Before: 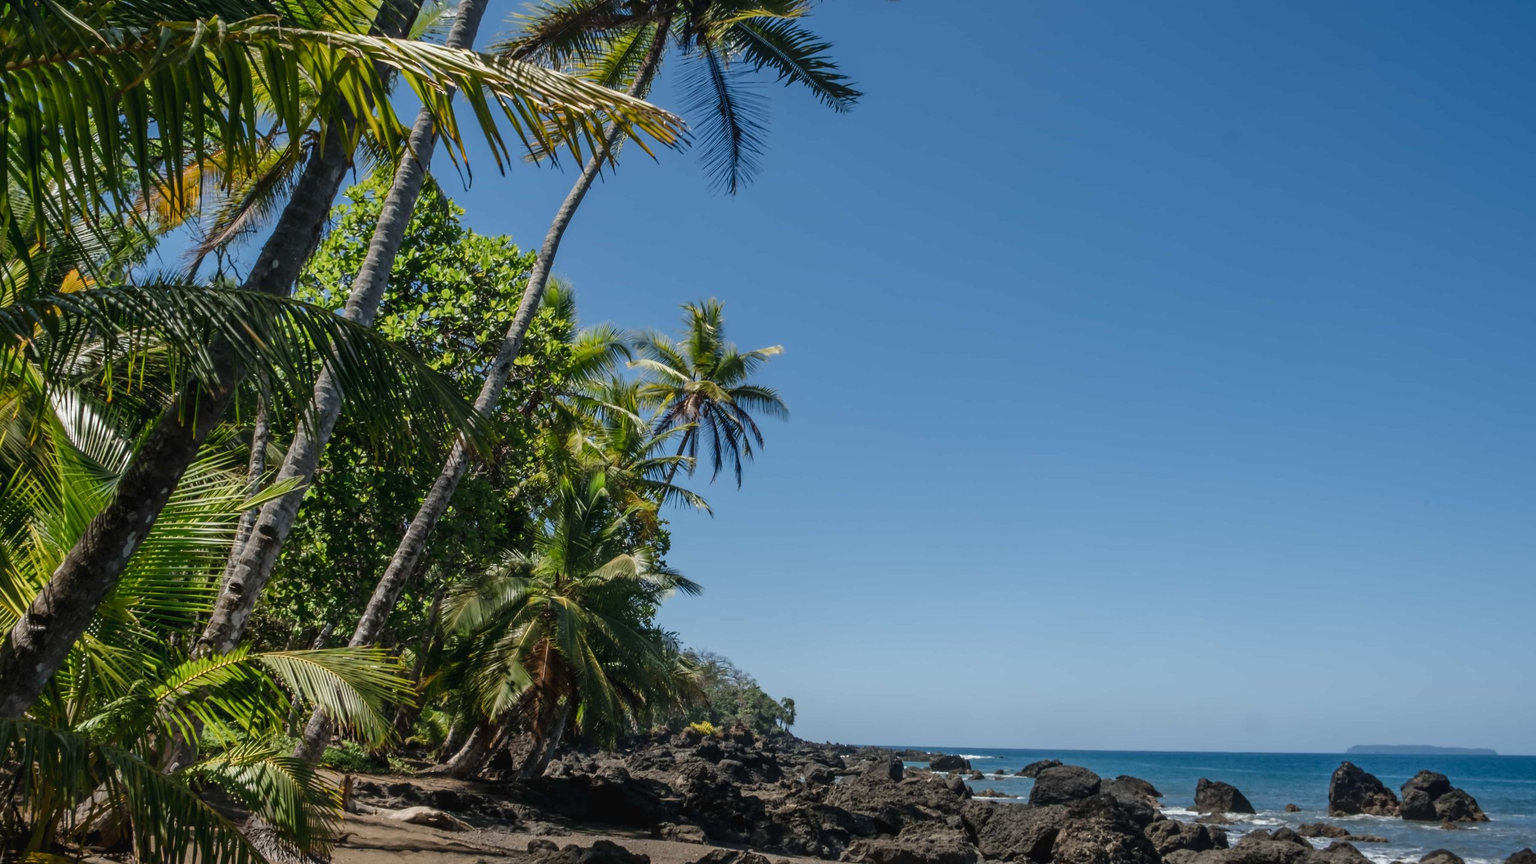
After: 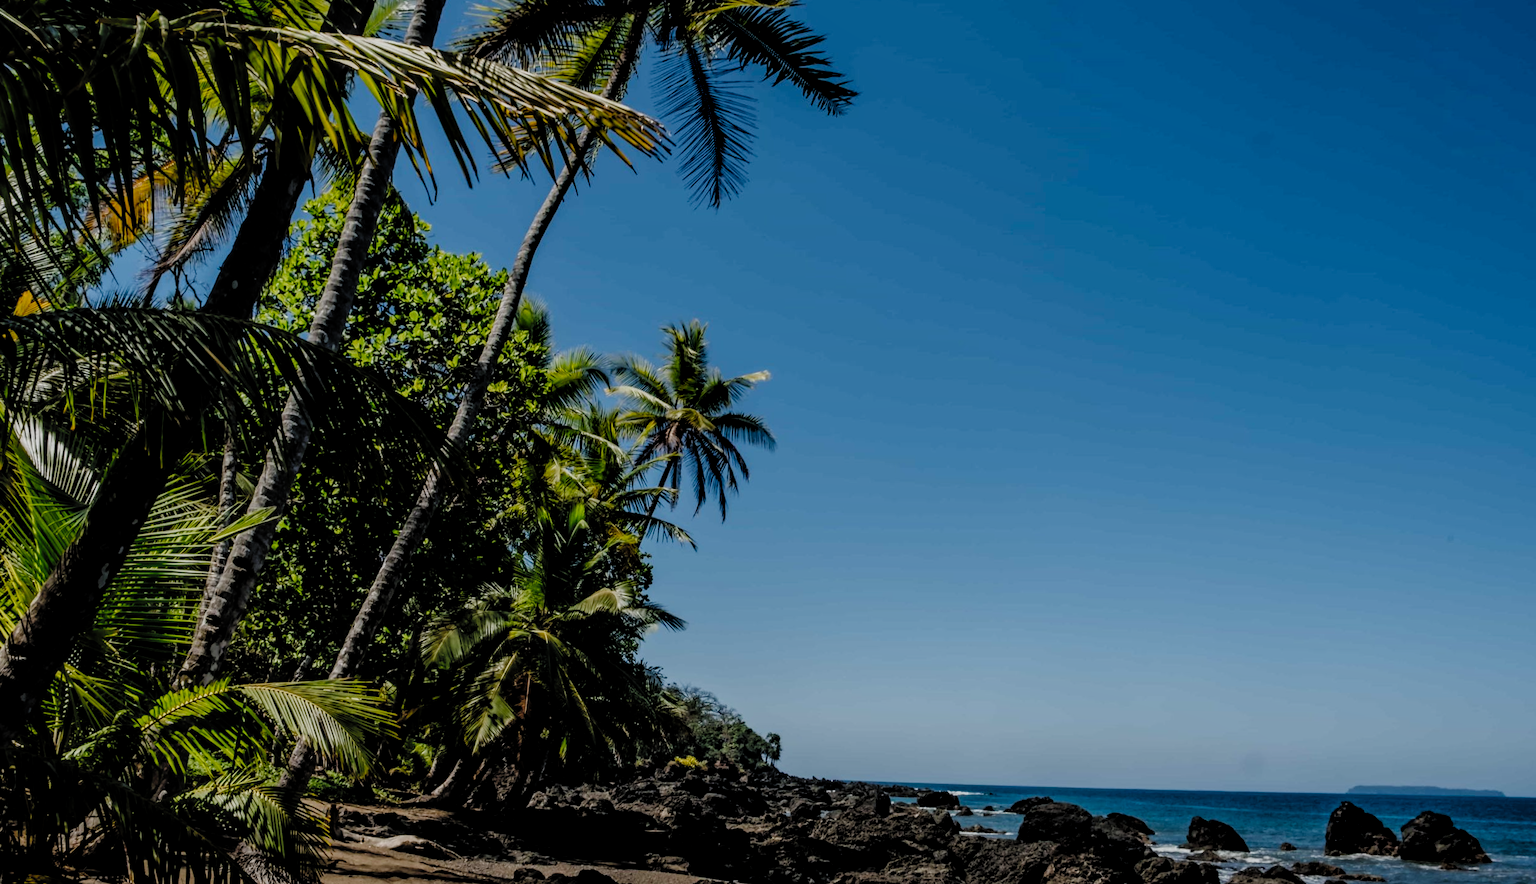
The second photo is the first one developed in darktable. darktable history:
filmic rgb: black relative exposure -2.85 EV, white relative exposure 4.56 EV, hardness 1.77, contrast 1.25, preserve chrominance no, color science v5 (2021)
rgb curve: curves: ch0 [(0, 0.186) (0.314, 0.284) (0.775, 0.708) (1, 1)], compensate middle gray true, preserve colors none
rotate and perspective: rotation 0.074°, lens shift (vertical) 0.096, lens shift (horizontal) -0.041, crop left 0.043, crop right 0.952, crop top 0.024, crop bottom 0.979
local contrast: on, module defaults
